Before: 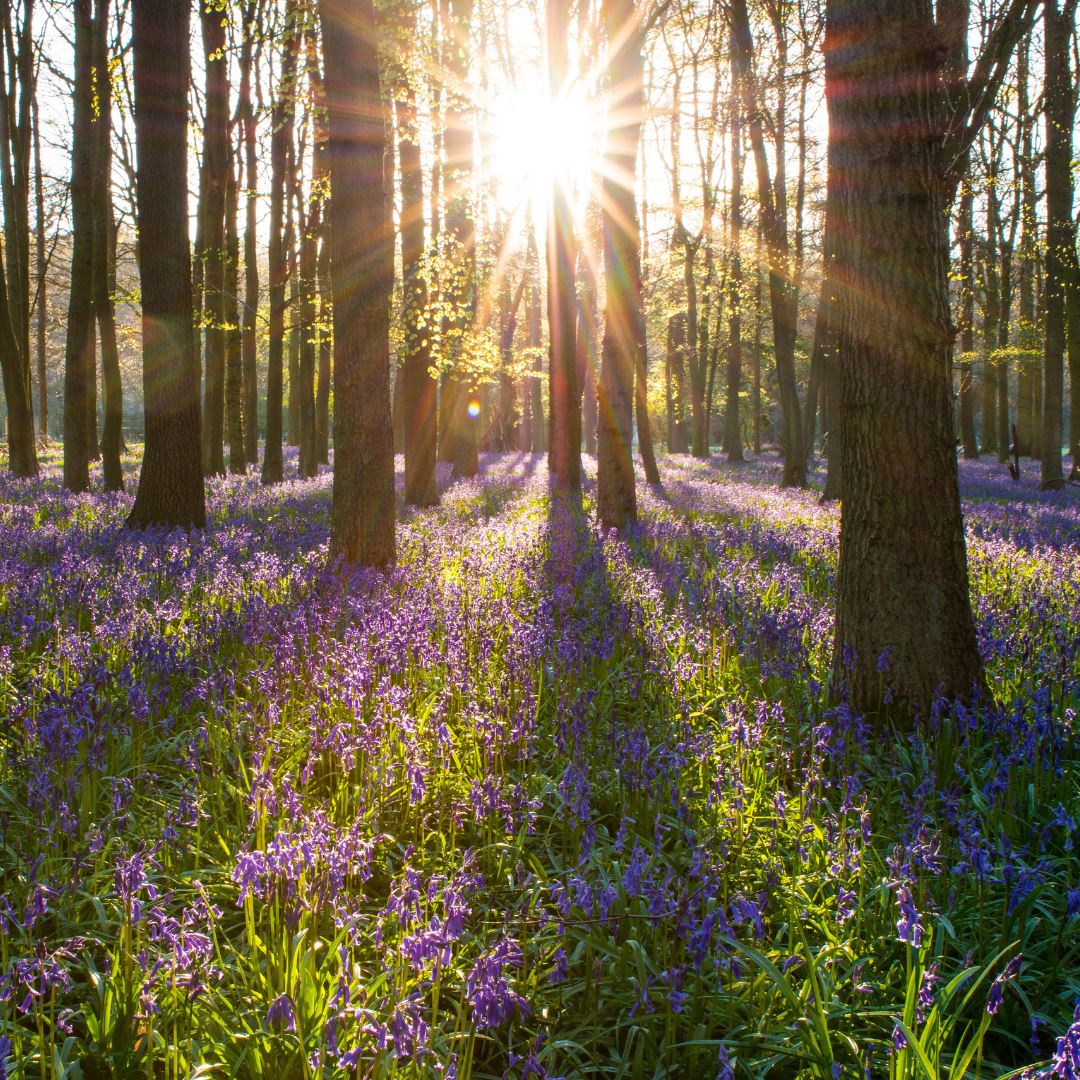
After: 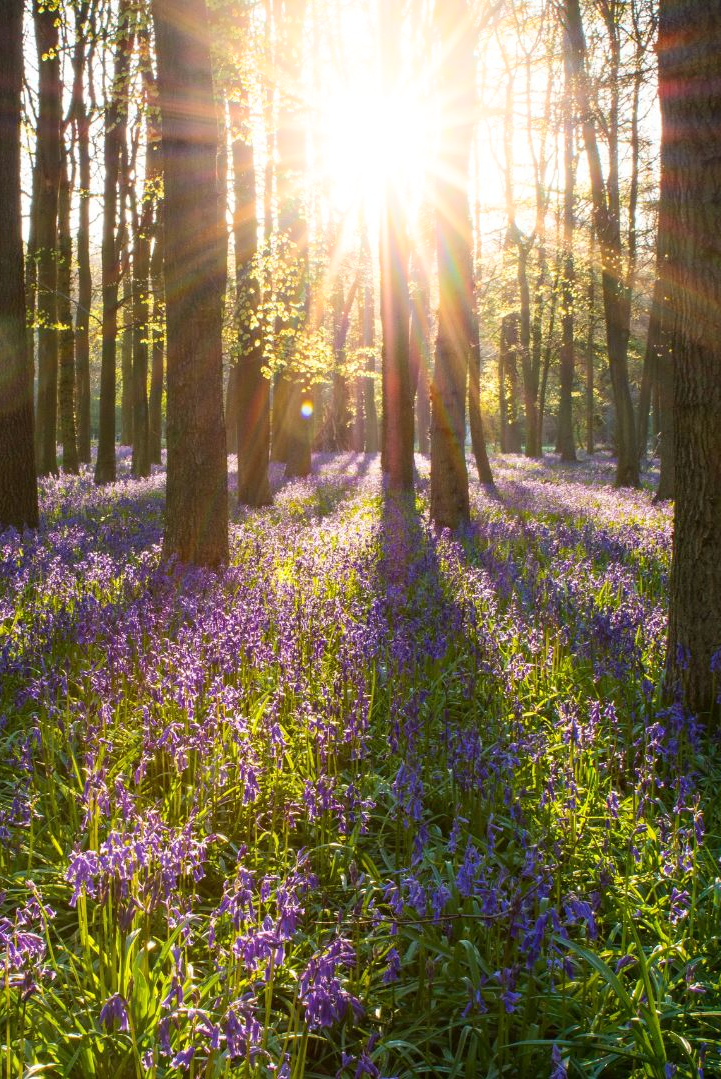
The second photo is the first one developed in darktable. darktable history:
shadows and highlights: shadows -22.05, highlights 99.83, soften with gaussian
crop and rotate: left 15.503%, right 17.705%
